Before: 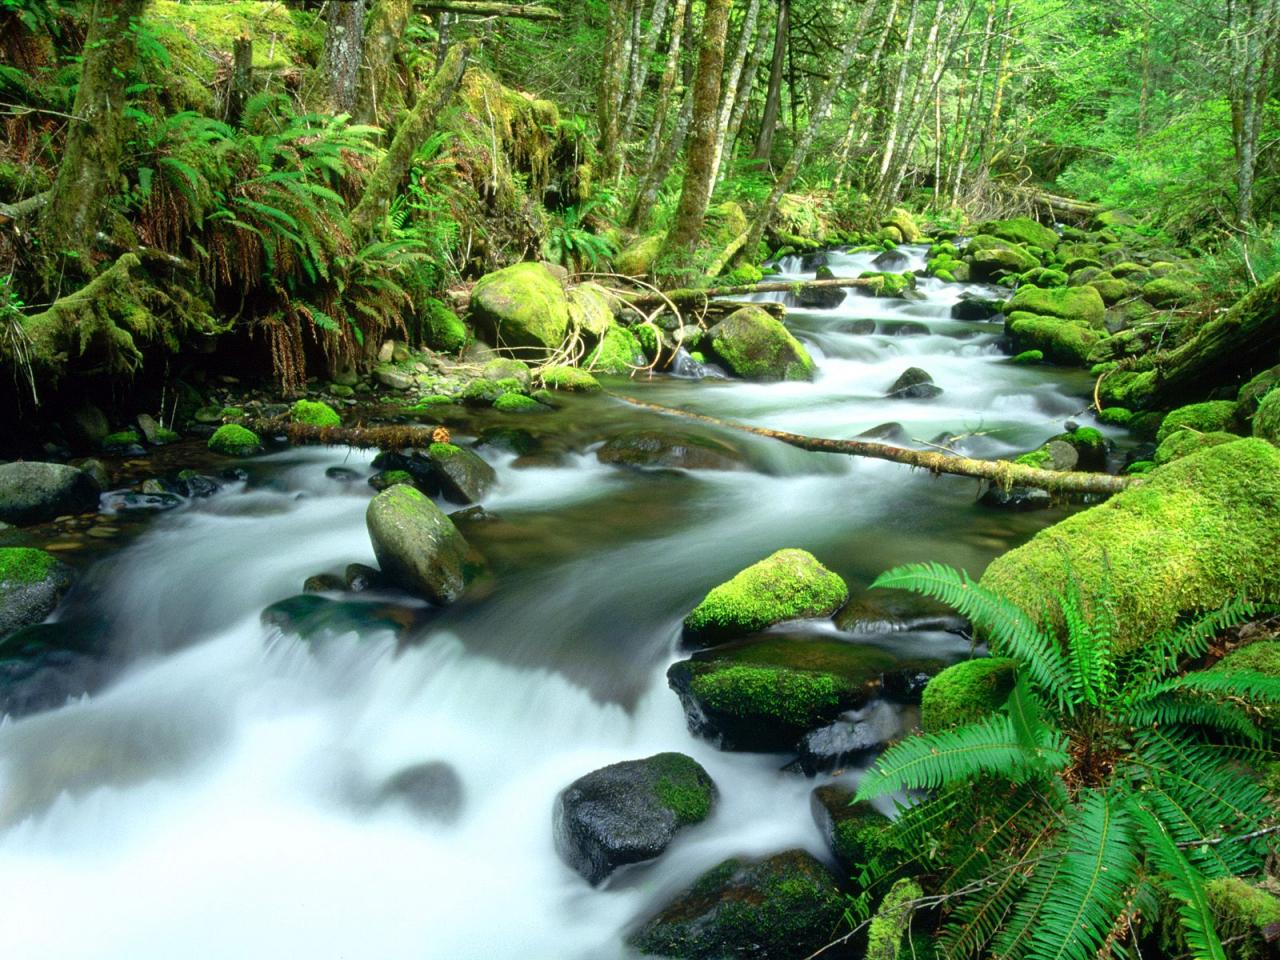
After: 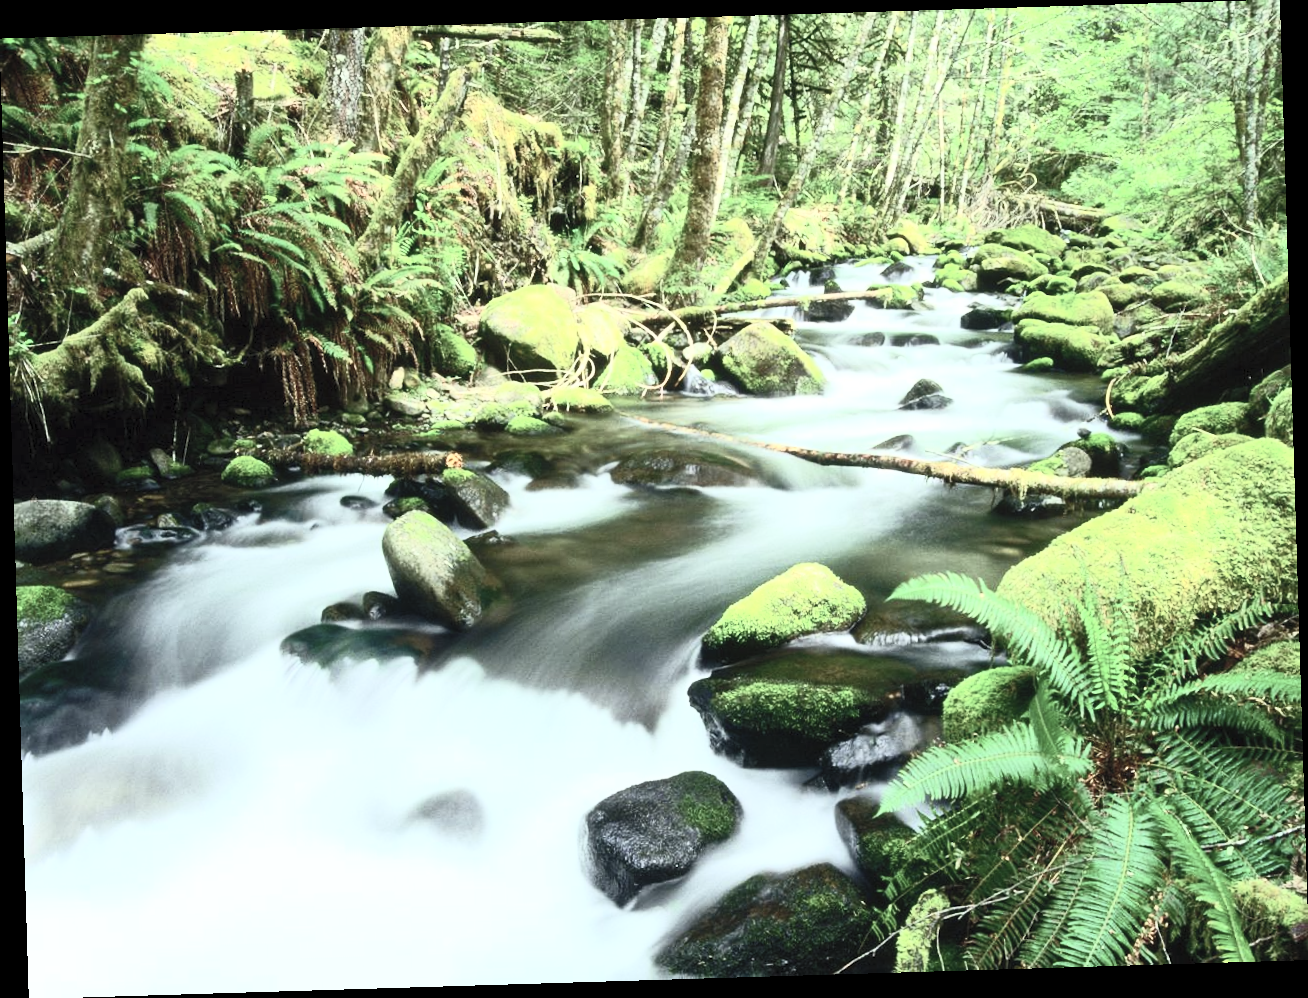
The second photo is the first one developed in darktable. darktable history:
rotate and perspective: rotation -1.75°, automatic cropping off
contrast brightness saturation: contrast 0.57, brightness 0.57, saturation -0.34
white balance: emerald 1
